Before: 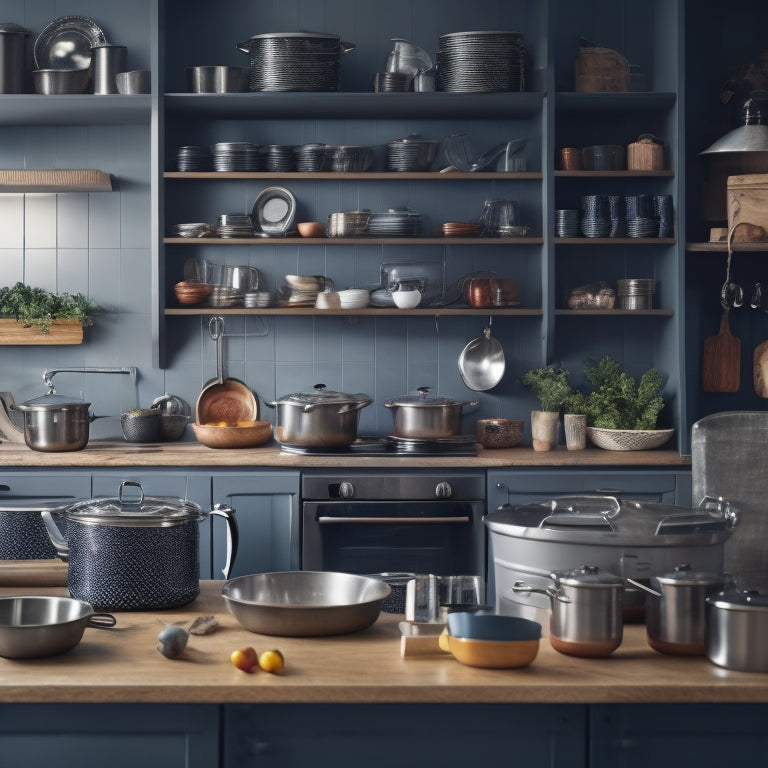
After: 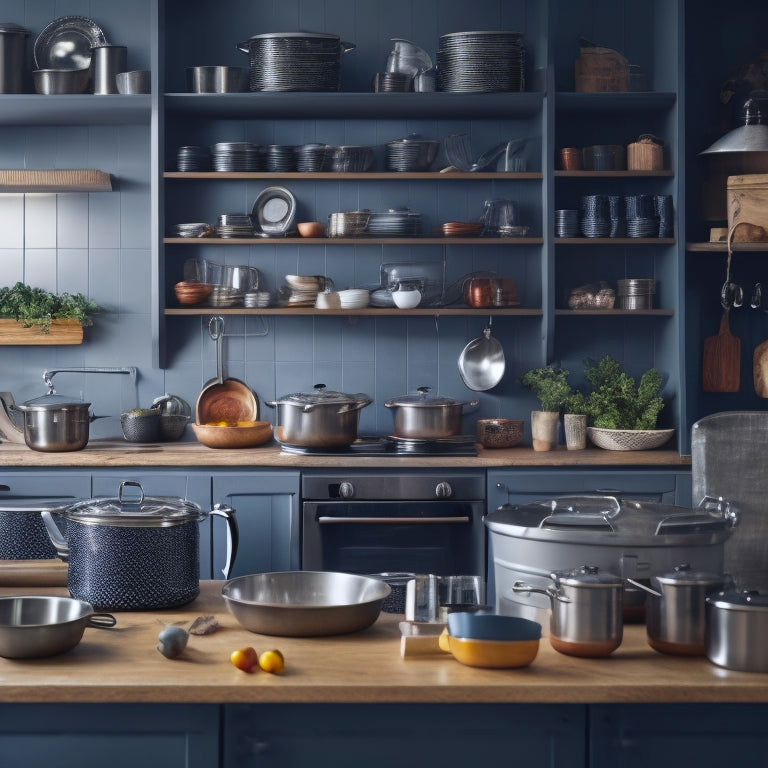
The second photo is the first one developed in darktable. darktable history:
white balance: red 0.983, blue 1.036
color balance: output saturation 120%
